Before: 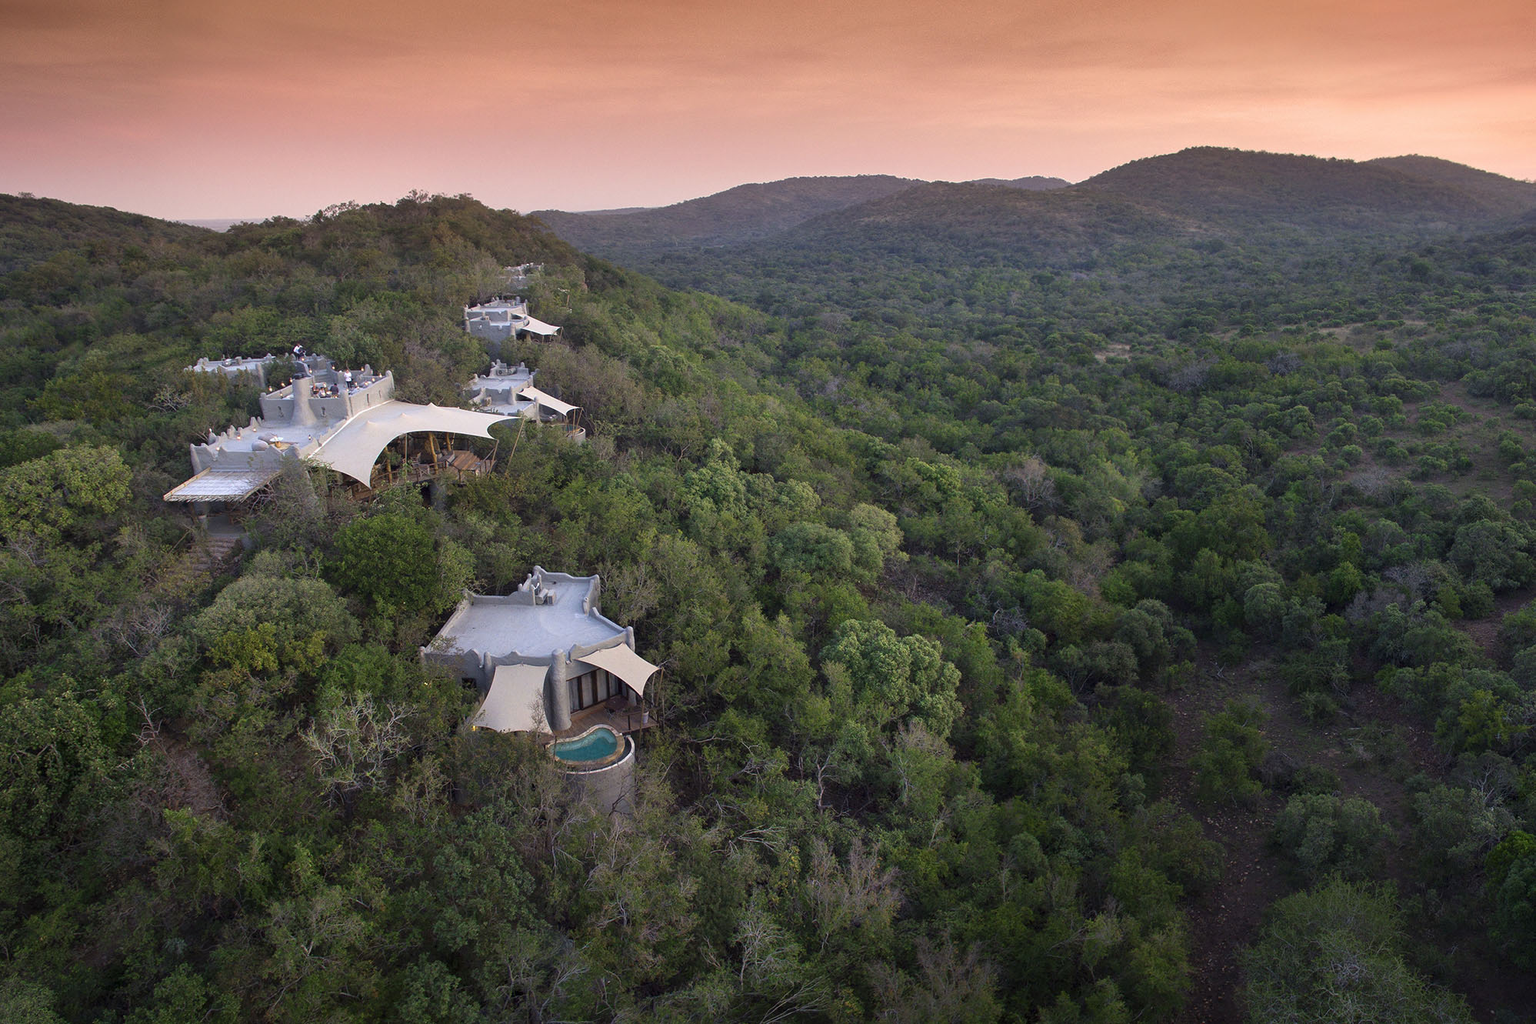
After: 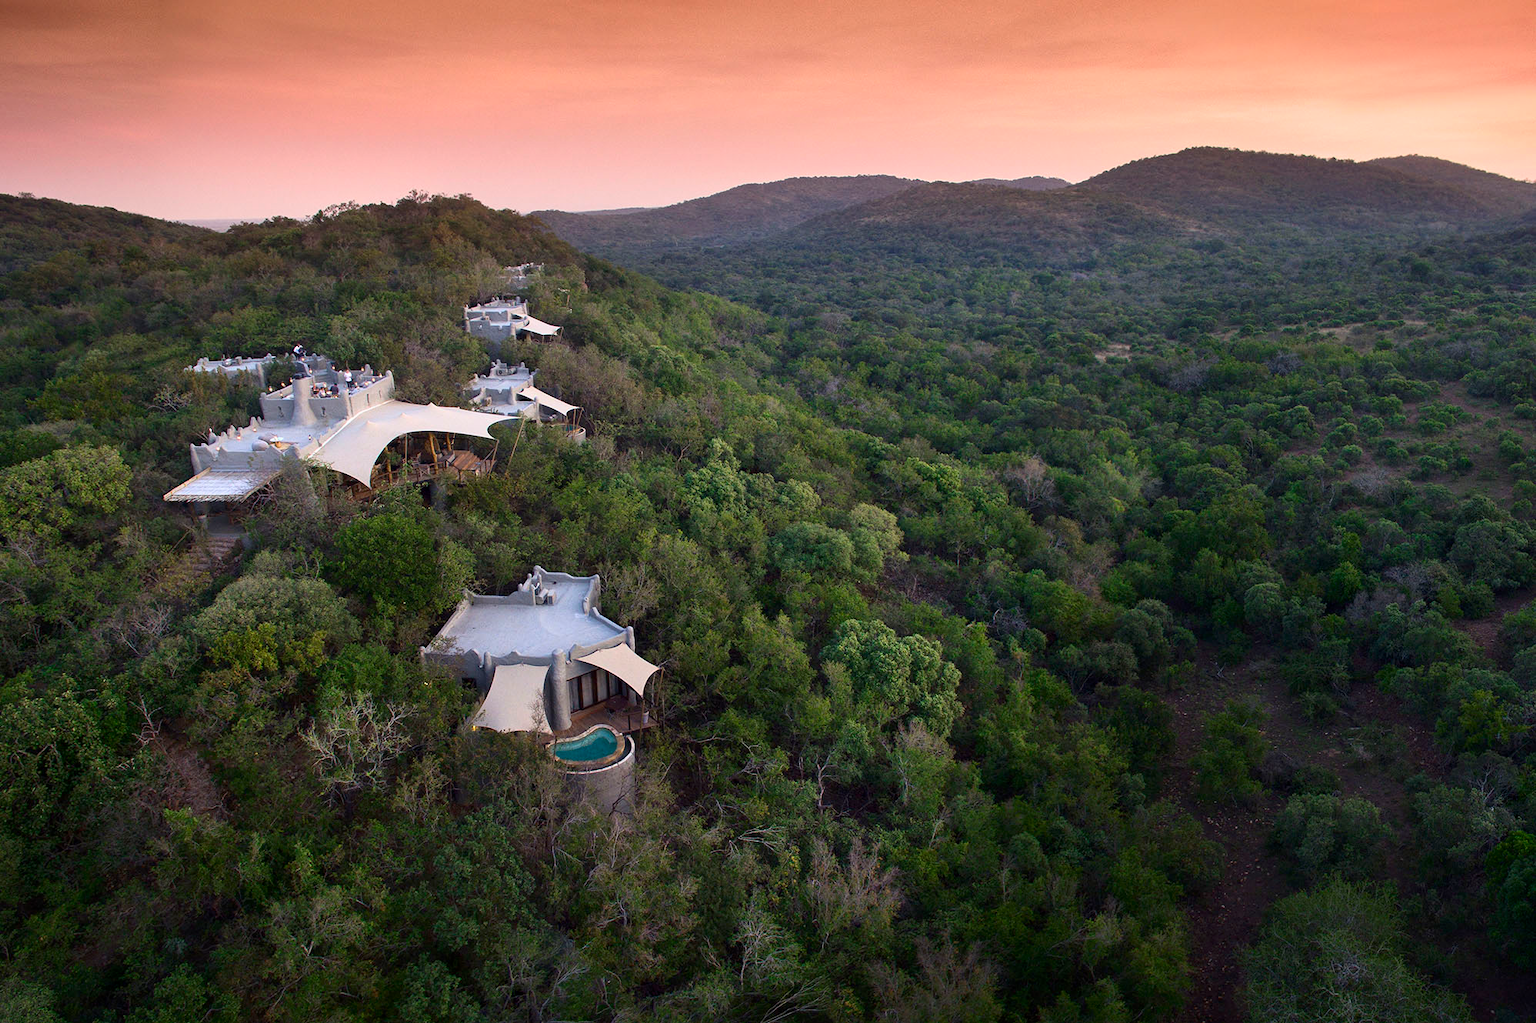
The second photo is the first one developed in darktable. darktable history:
rgb levels: preserve colors max RGB
contrast brightness saturation: contrast 0.15, brightness -0.01, saturation 0.1
